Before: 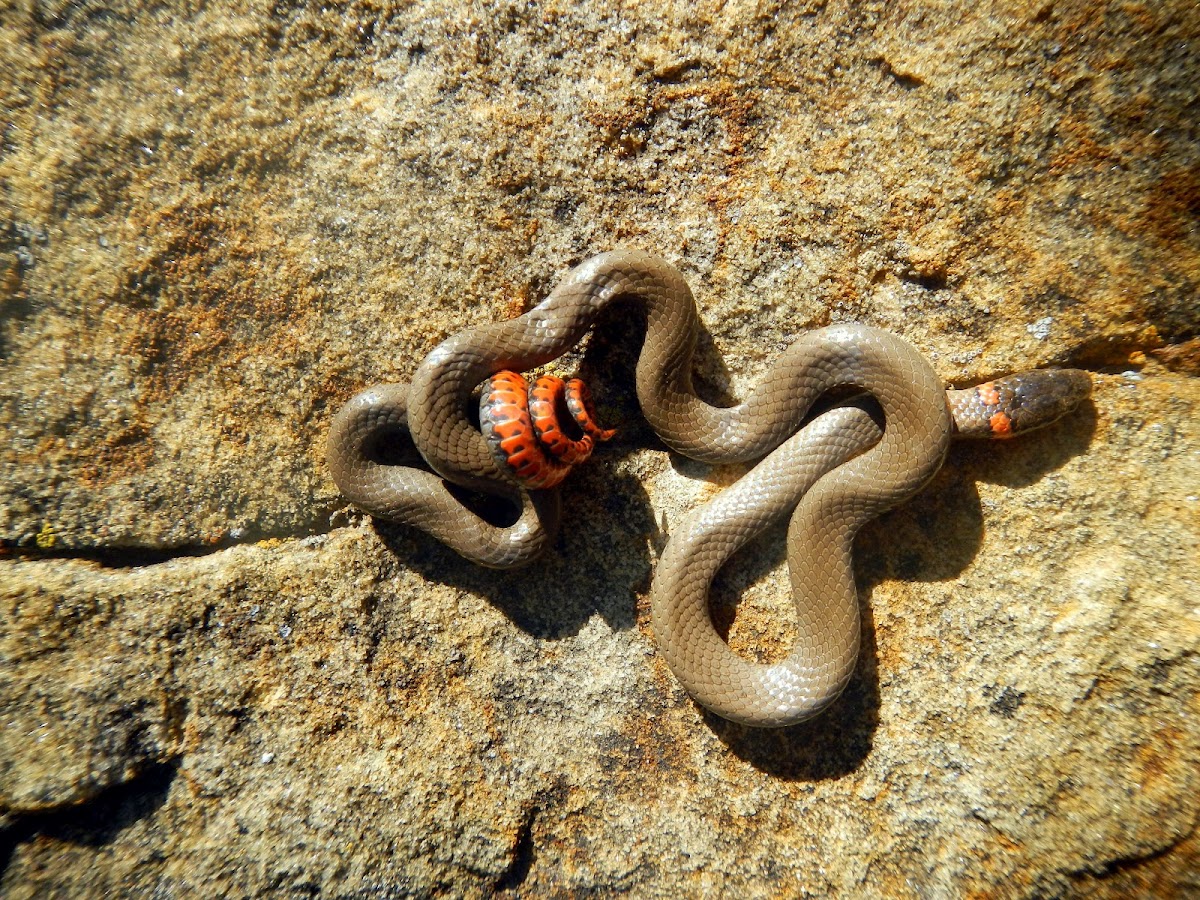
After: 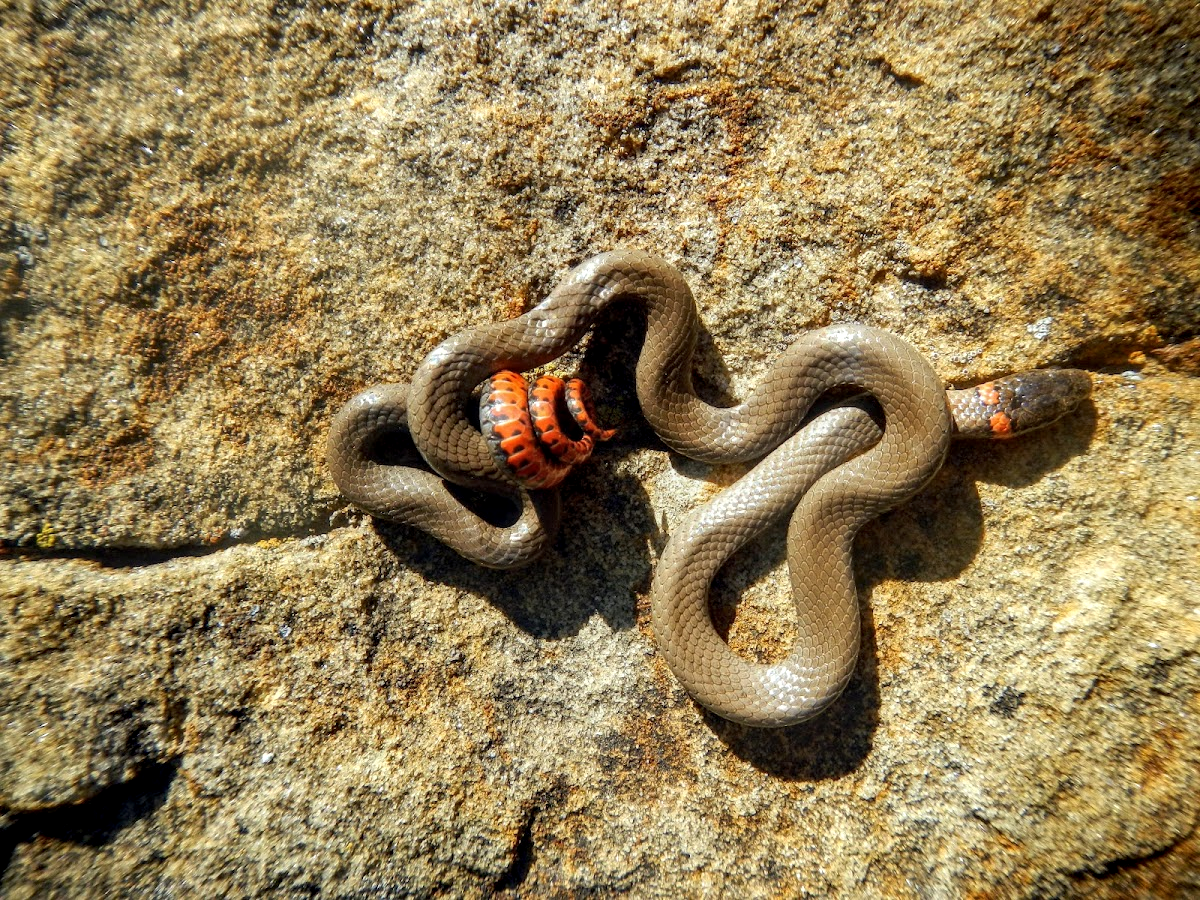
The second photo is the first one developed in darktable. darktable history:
color zones: curves: ch0 [(0.25, 0.5) (0.423, 0.5) (0.443, 0.5) (0.521, 0.756) (0.568, 0.5) (0.576, 0.5) (0.75, 0.5)]; ch1 [(0.25, 0.5) (0.423, 0.5) (0.443, 0.5) (0.539, 0.873) (0.624, 0.565) (0.631, 0.5) (0.75, 0.5)]
local contrast: detail 130%
